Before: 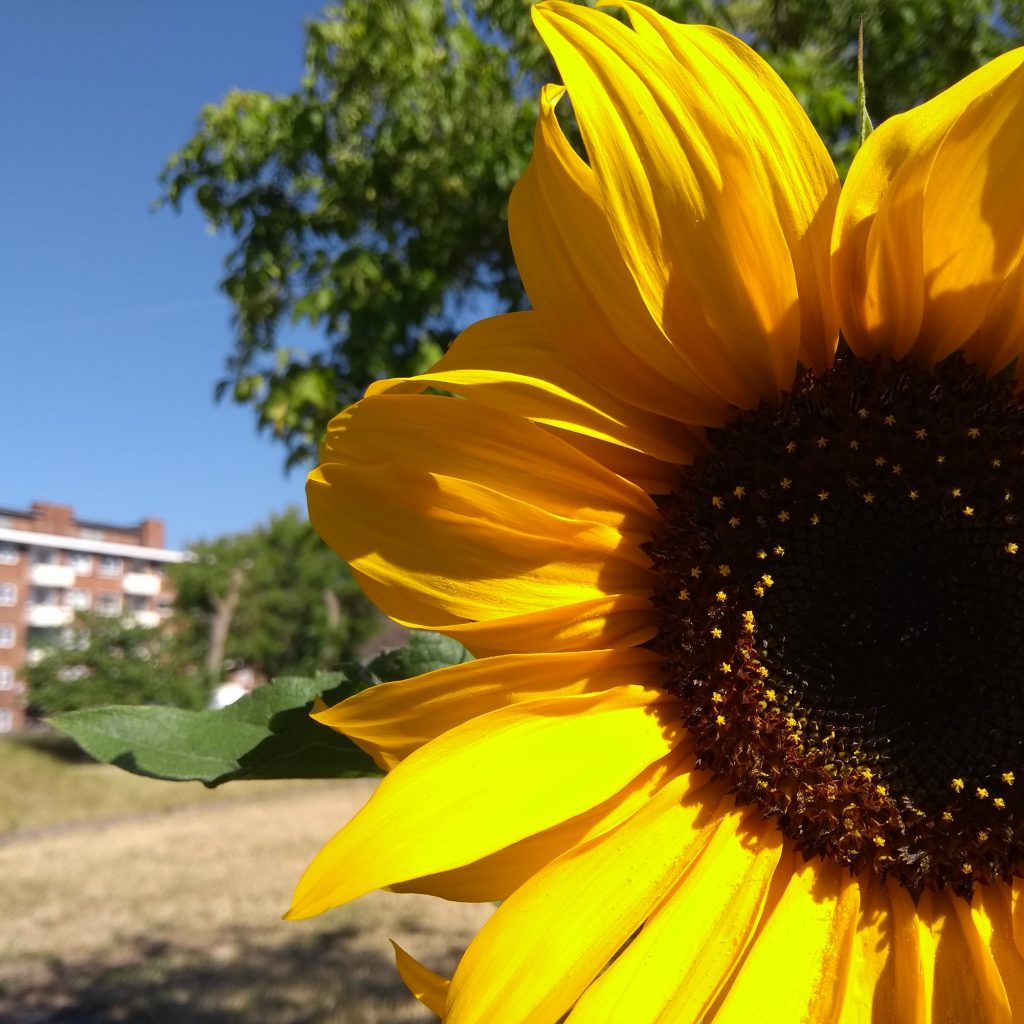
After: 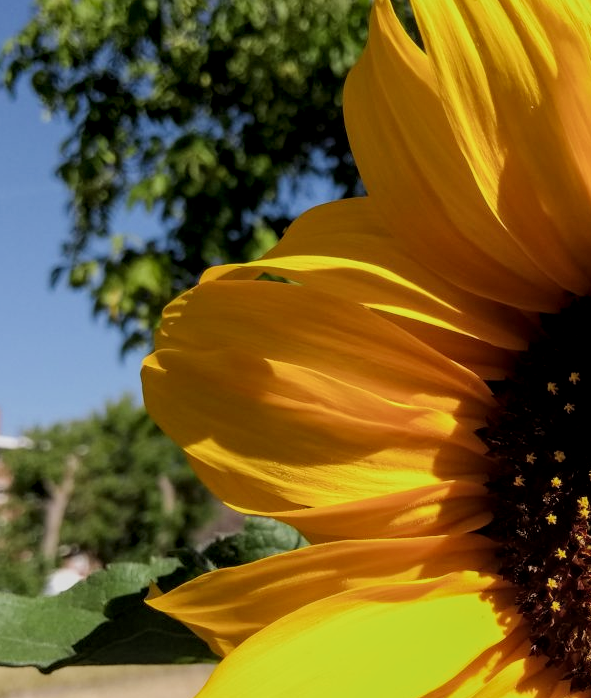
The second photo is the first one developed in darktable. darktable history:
crop: left 16.202%, top 11.208%, right 26.045%, bottom 20.557%
filmic rgb: black relative exposure -7.65 EV, white relative exposure 4.56 EV, hardness 3.61
local contrast: detail 130%
